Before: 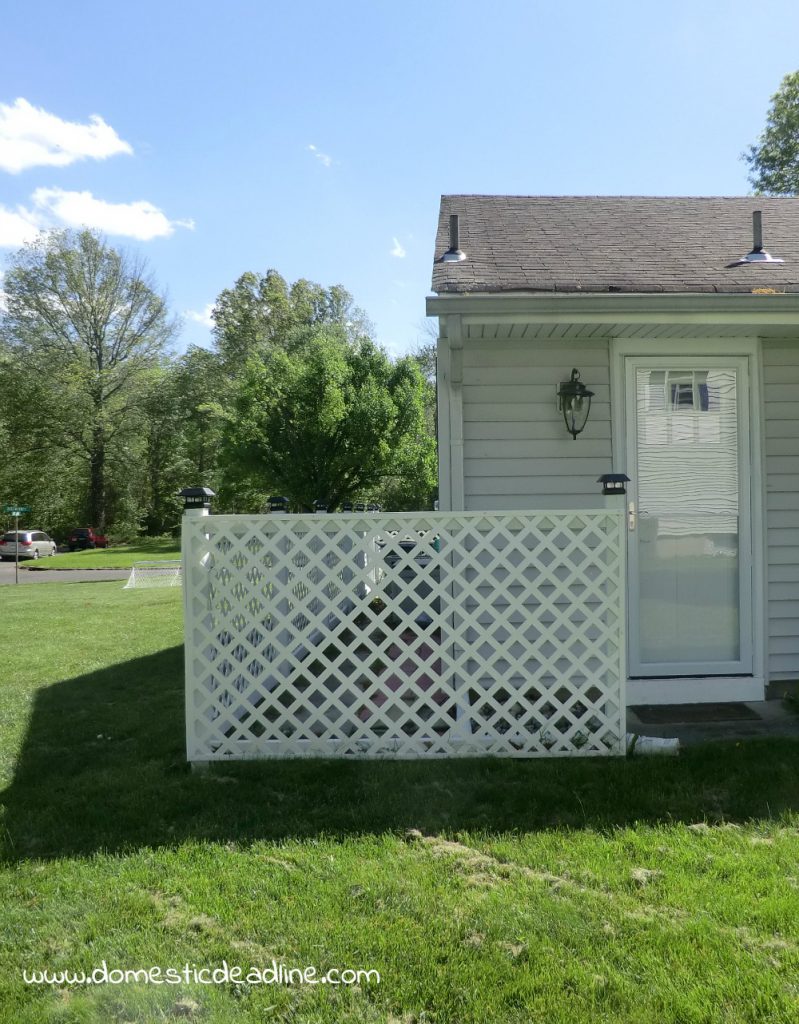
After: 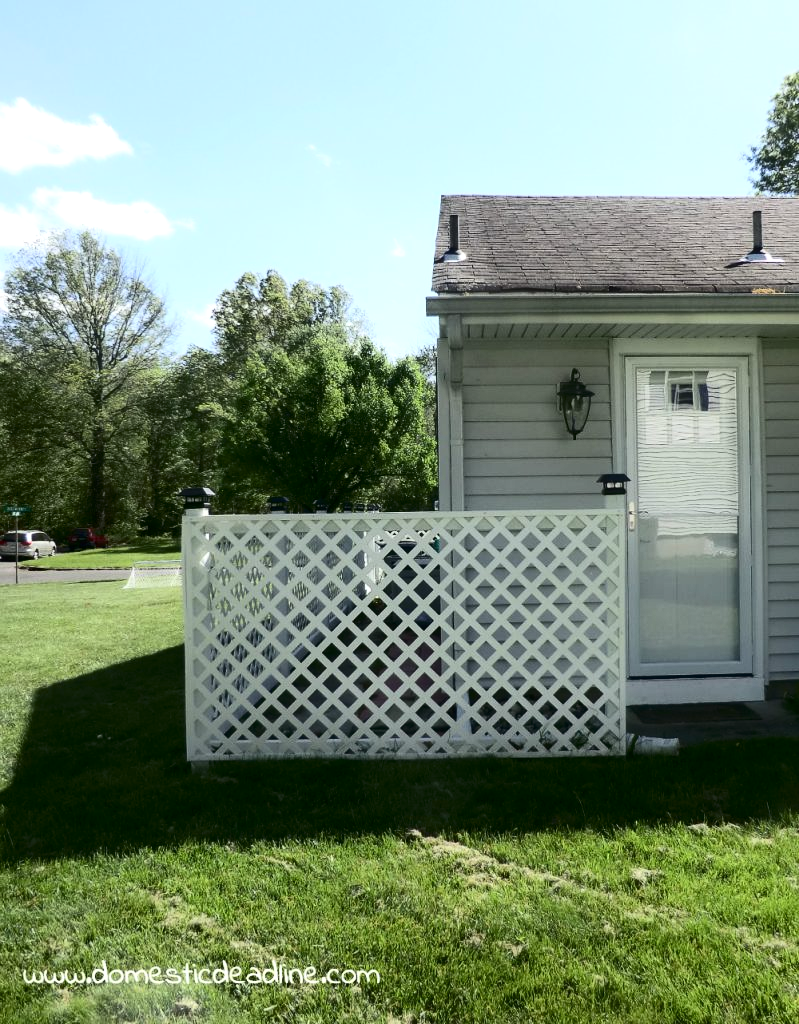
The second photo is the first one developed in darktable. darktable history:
contrast brightness saturation: contrast 0.297
tone equalizer: -8 EV 0 EV, -7 EV 0.002 EV, -6 EV -0.004 EV, -5 EV -0.011 EV, -4 EV -0.052 EV, -3 EV -0.22 EV, -2 EV -0.25 EV, -1 EV 0.088 EV, +0 EV 0.316 EV
